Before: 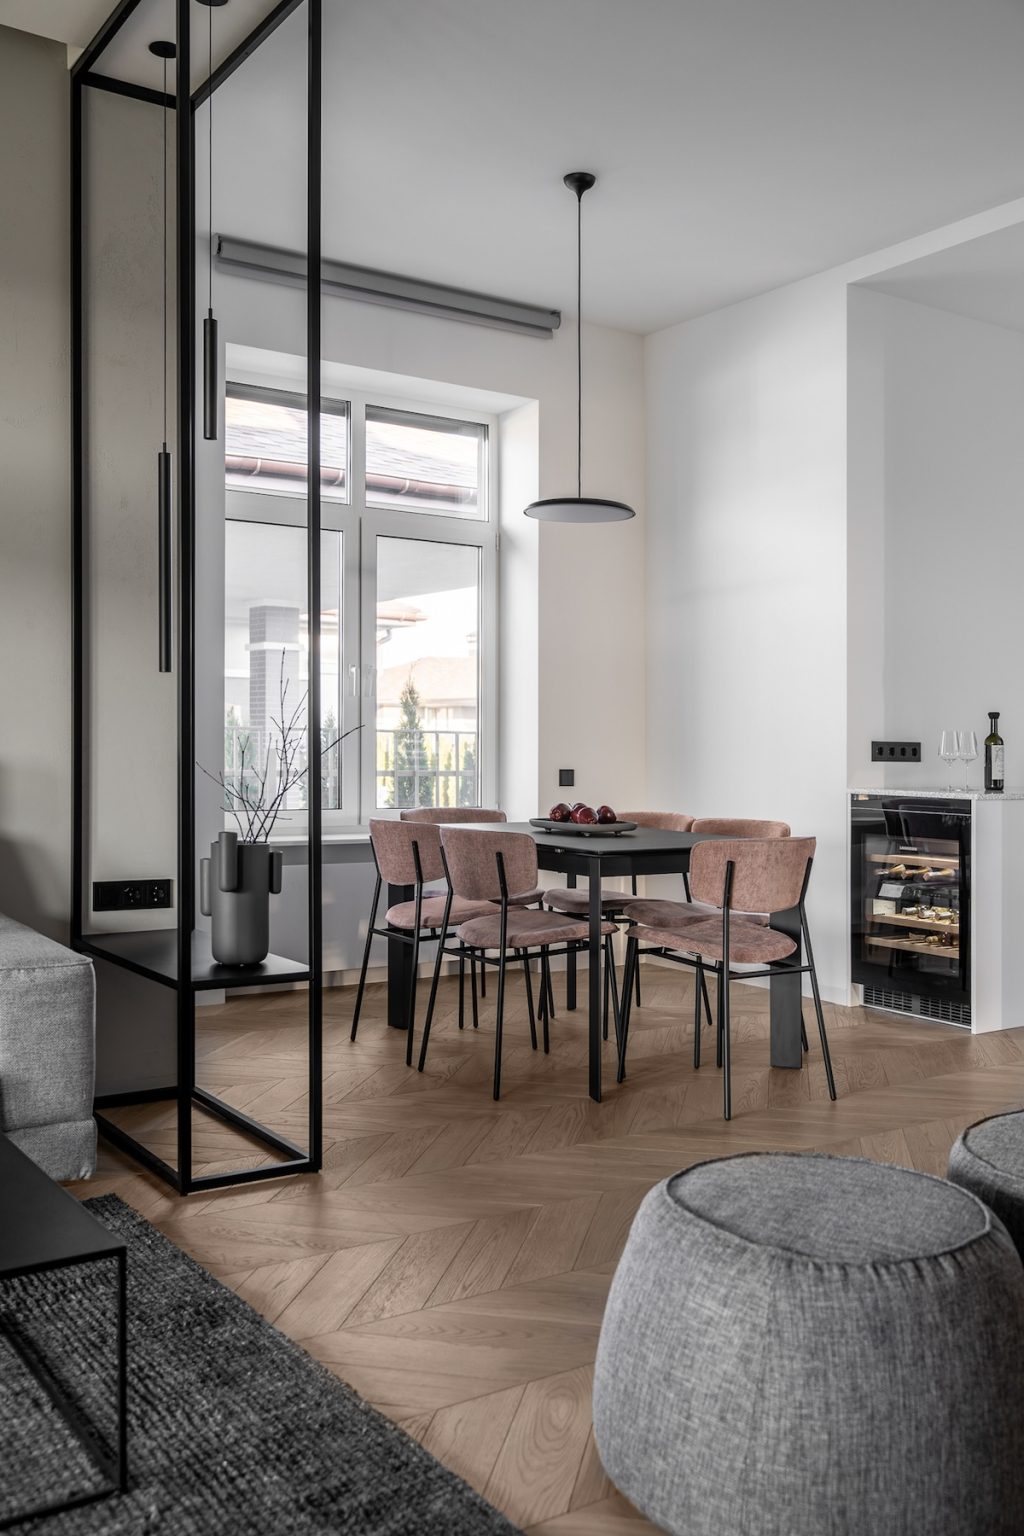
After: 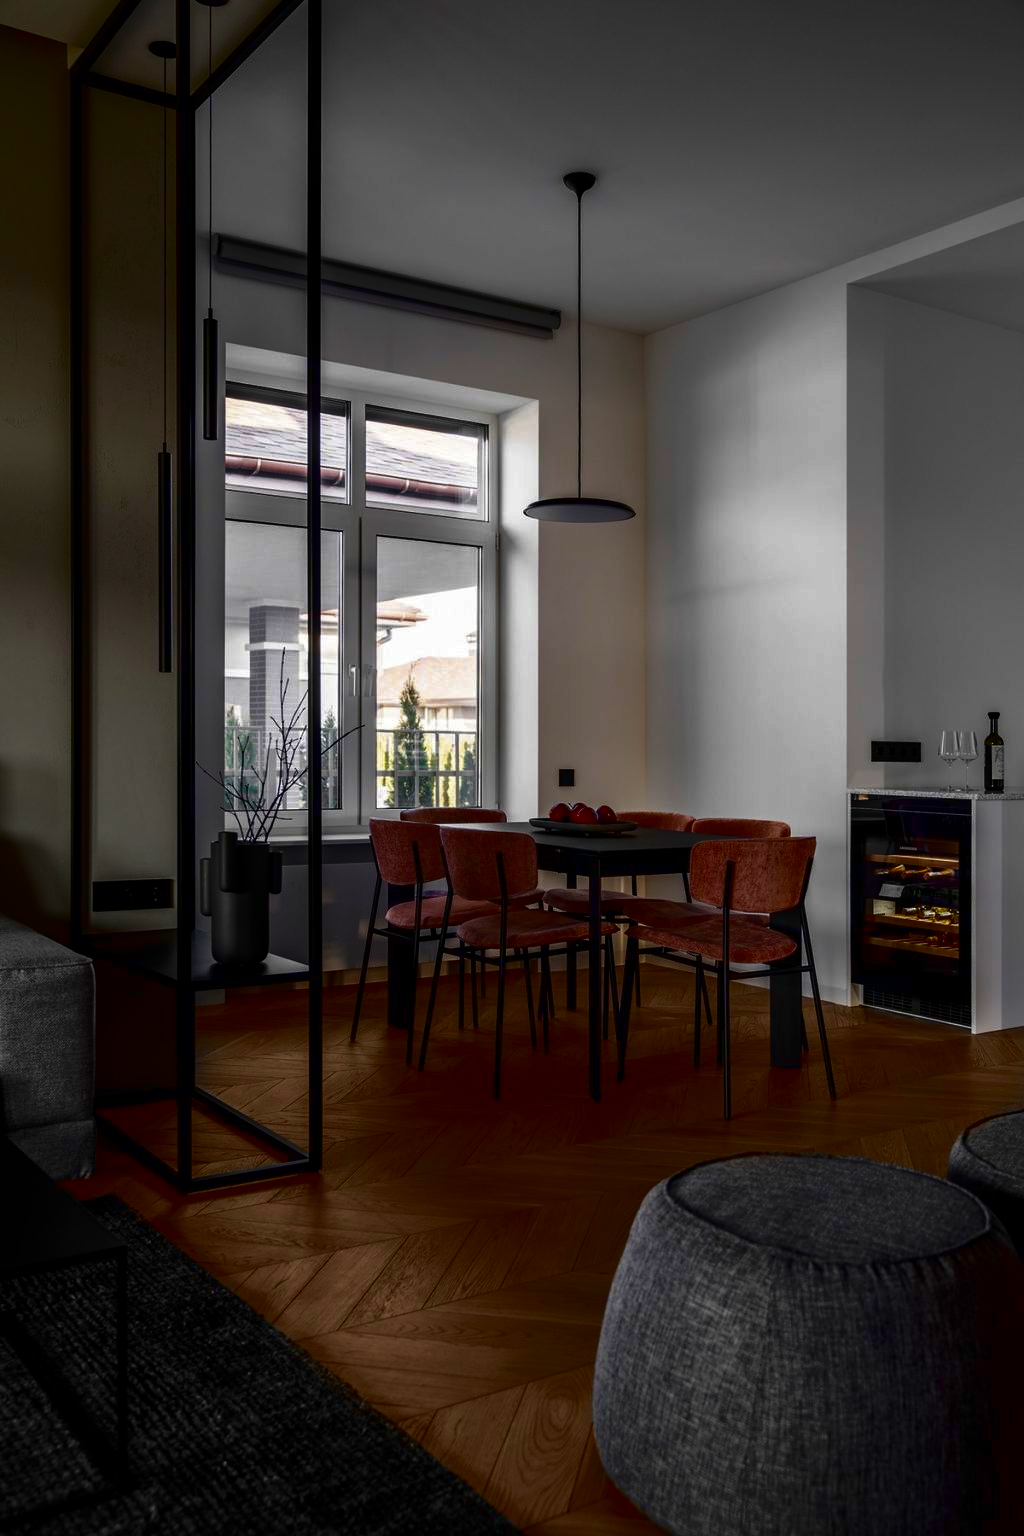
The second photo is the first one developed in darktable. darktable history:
white balance: emerald 1
contrast brightness saturation: brightness -1, saturation 1
